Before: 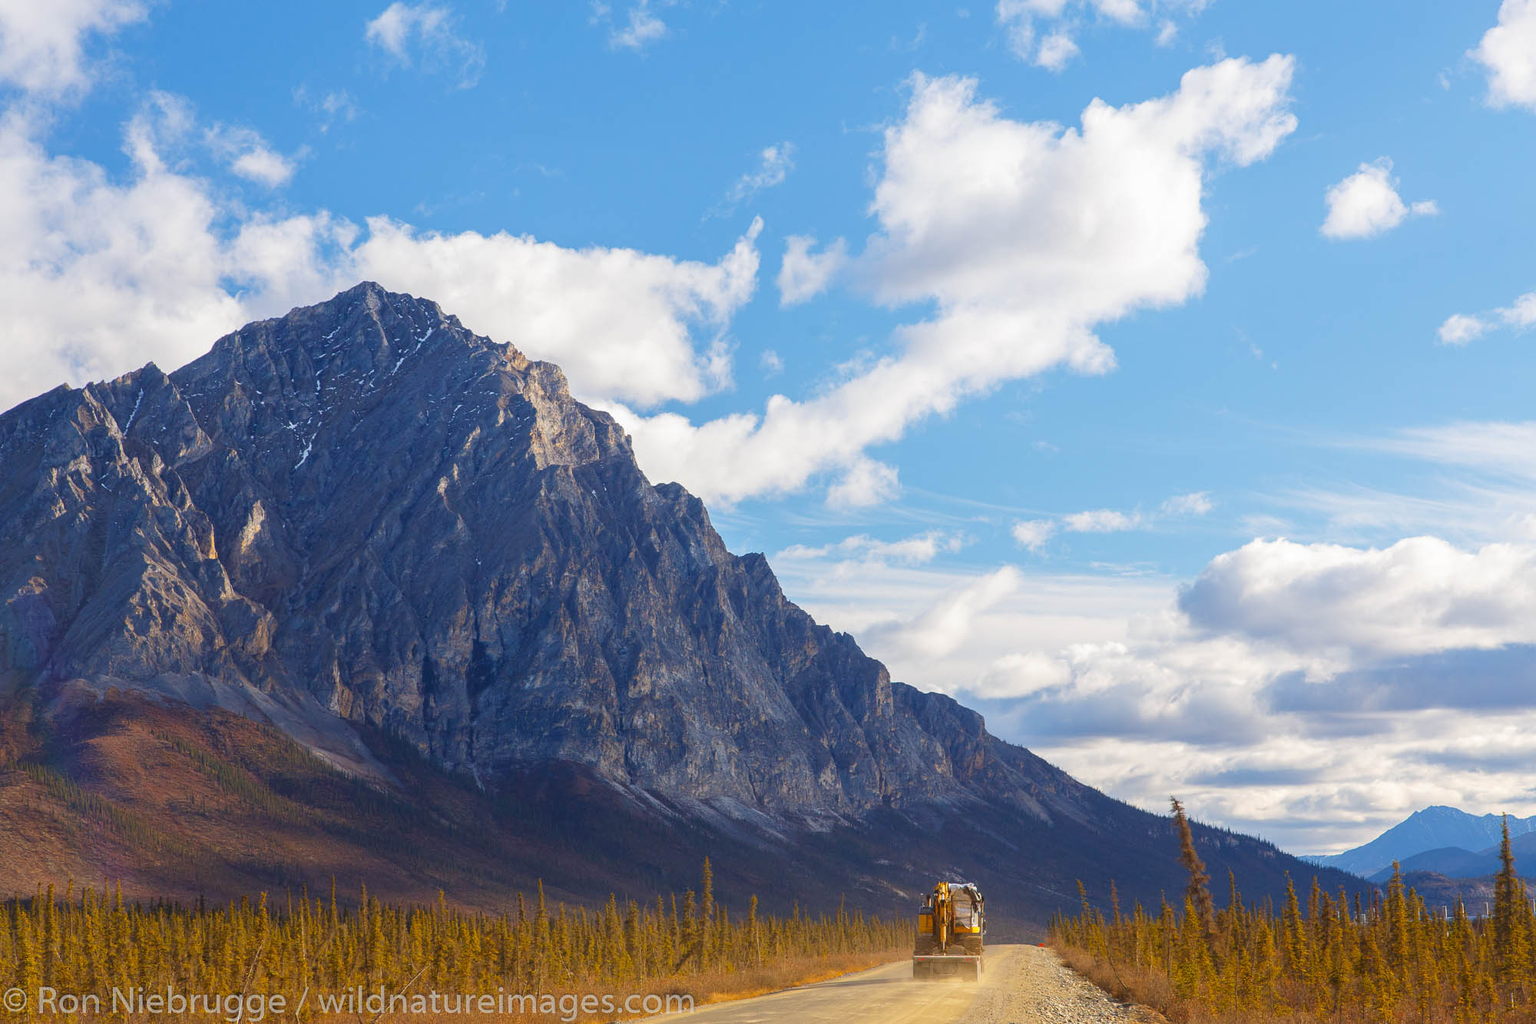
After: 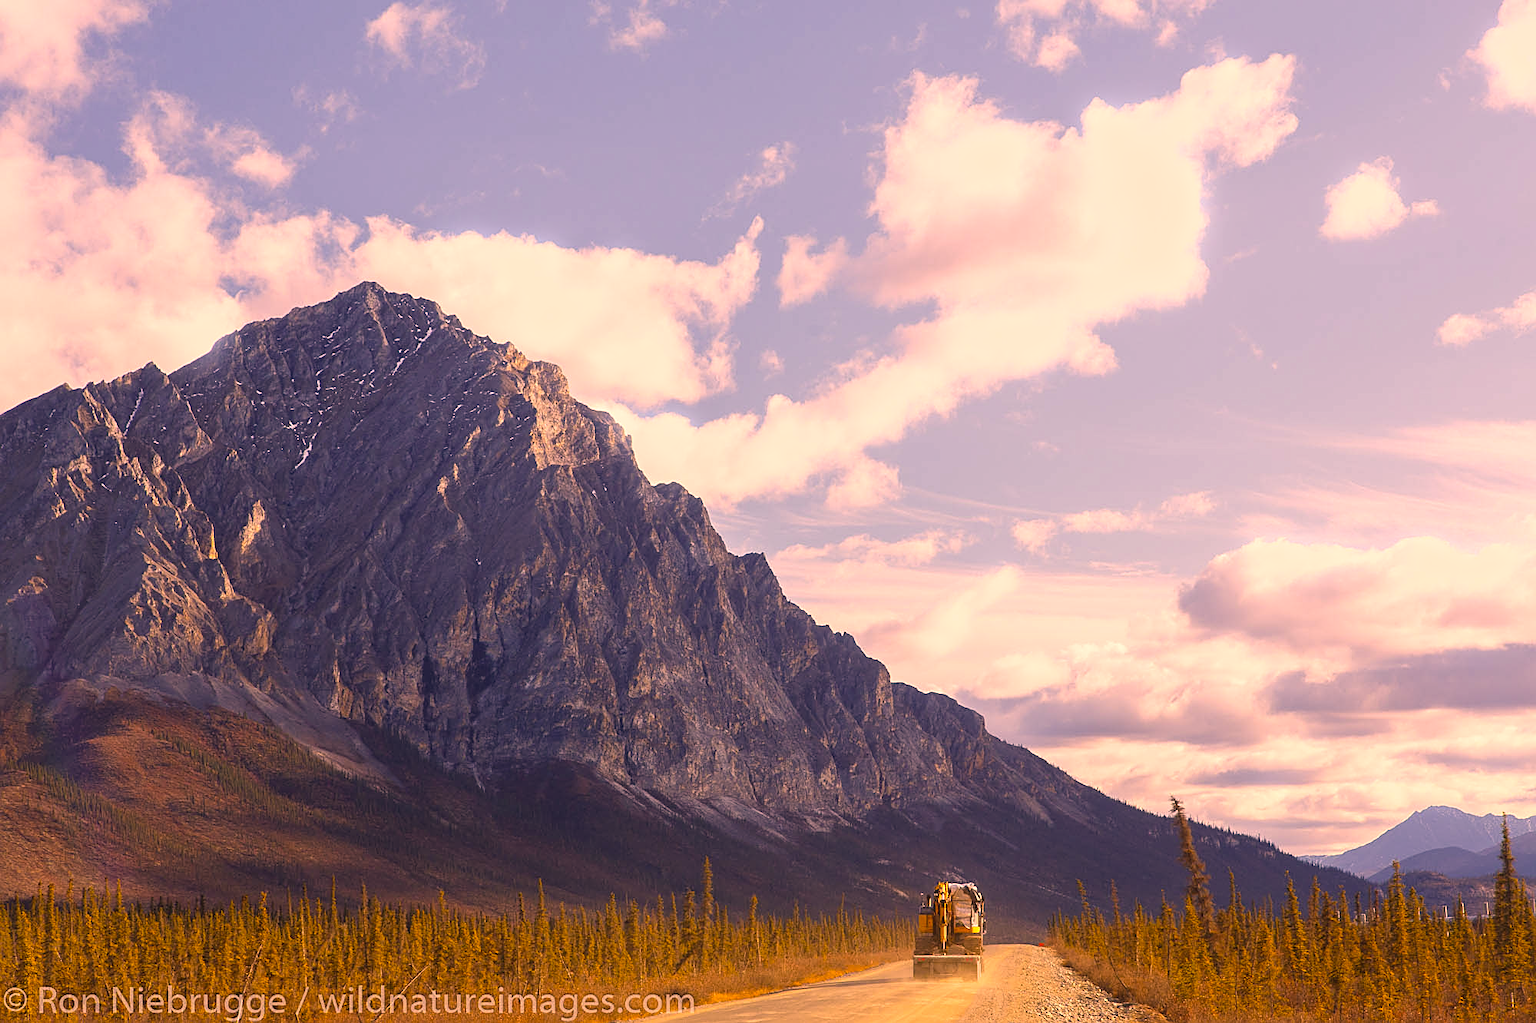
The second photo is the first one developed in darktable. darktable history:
color balance: lift [1, 1.001, 0.999, 1.001], gamma [1, 1.004, 1.007, 0.993], gain [1, 0.991, 0.987, 1.013], contrast 7.5%, contrast fulcrum 10%, output saturation 115%
bloom: size 3%, threshold 100%, strength 0%
sharpen: on, module defaults
color correction: highlights a* 40, highlights b* 40, saturation 0.69
